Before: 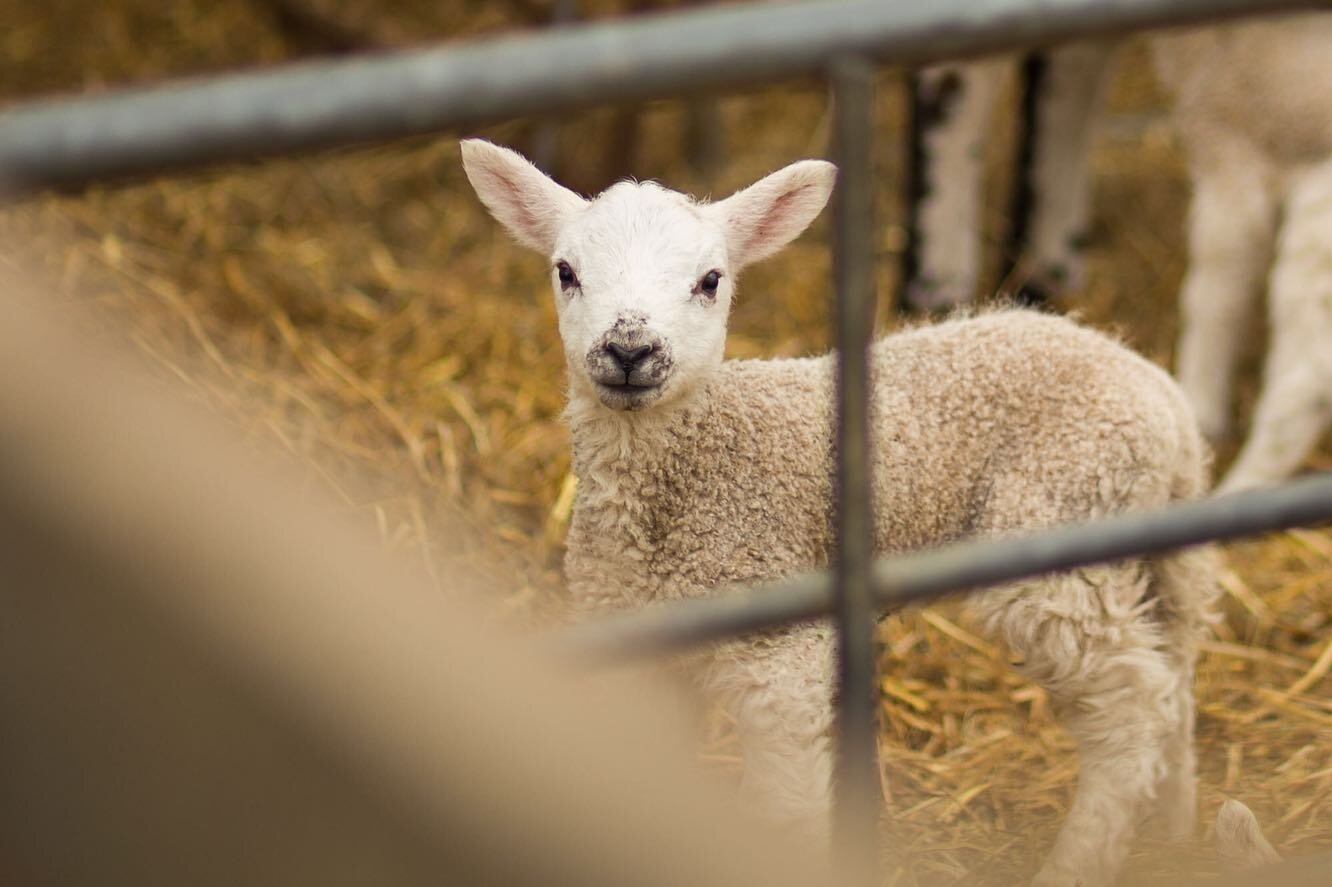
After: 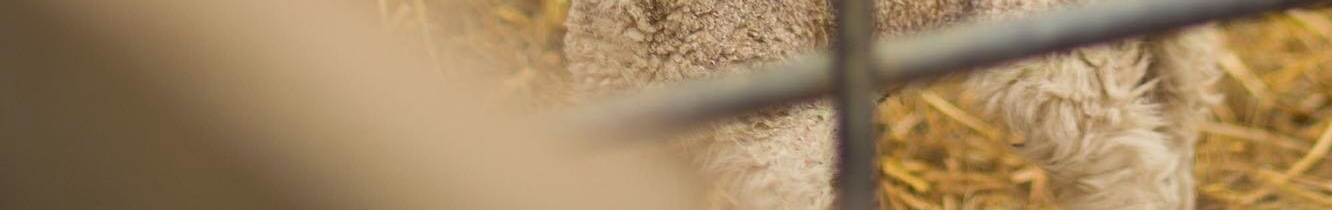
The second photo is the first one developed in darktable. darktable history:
crop and rotate: top 58.542%, bottom 17.704%
levels: levels [0, 0.478, 1]
